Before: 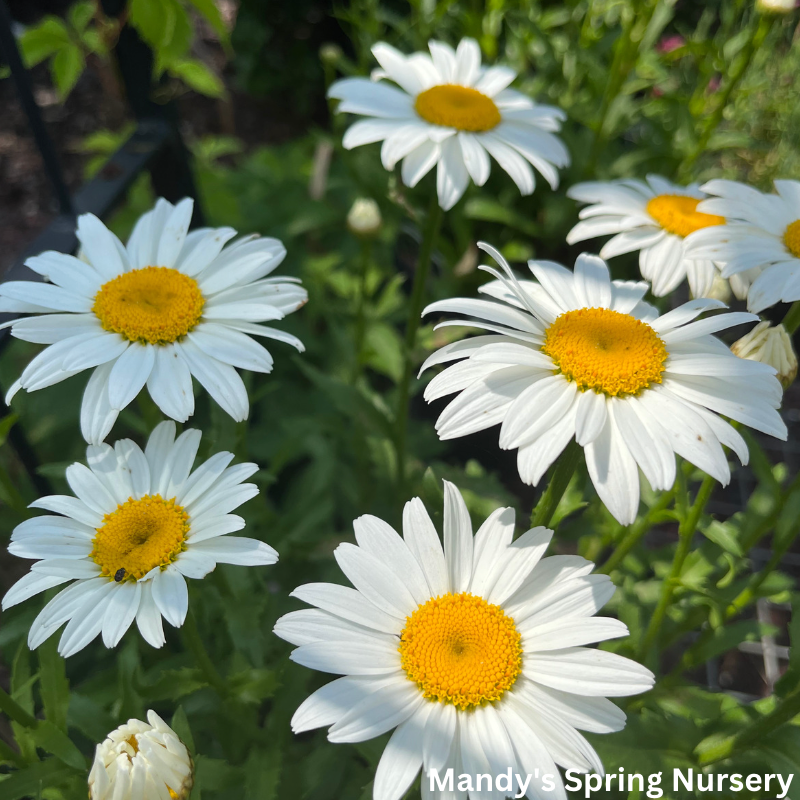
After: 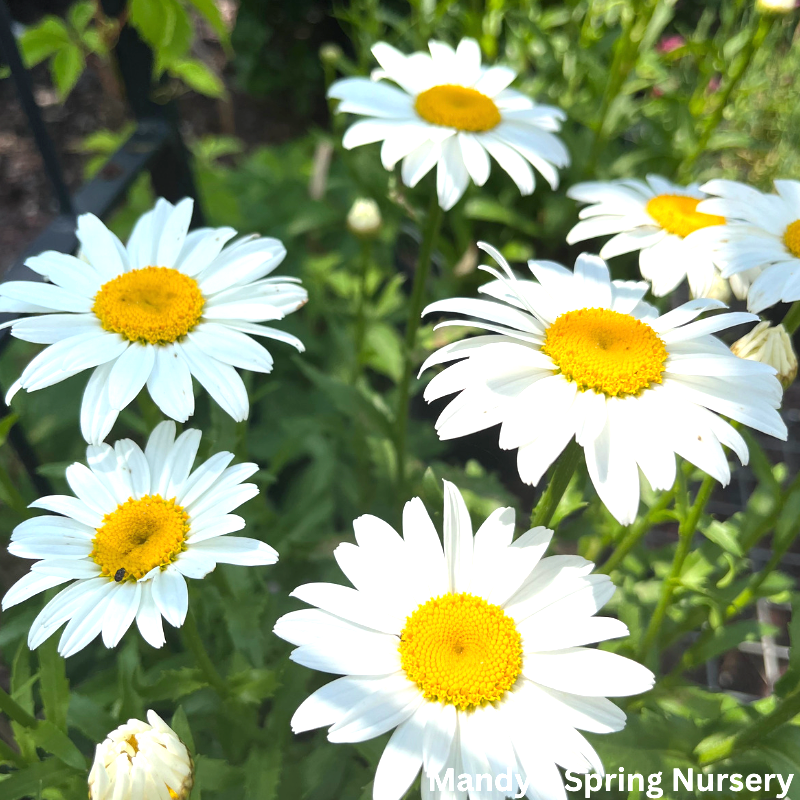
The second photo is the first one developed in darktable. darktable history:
tone equalizer: on, module defaults
exposure: black level correction 0, exposure 0.9 EV, compensate highlight preservation false
